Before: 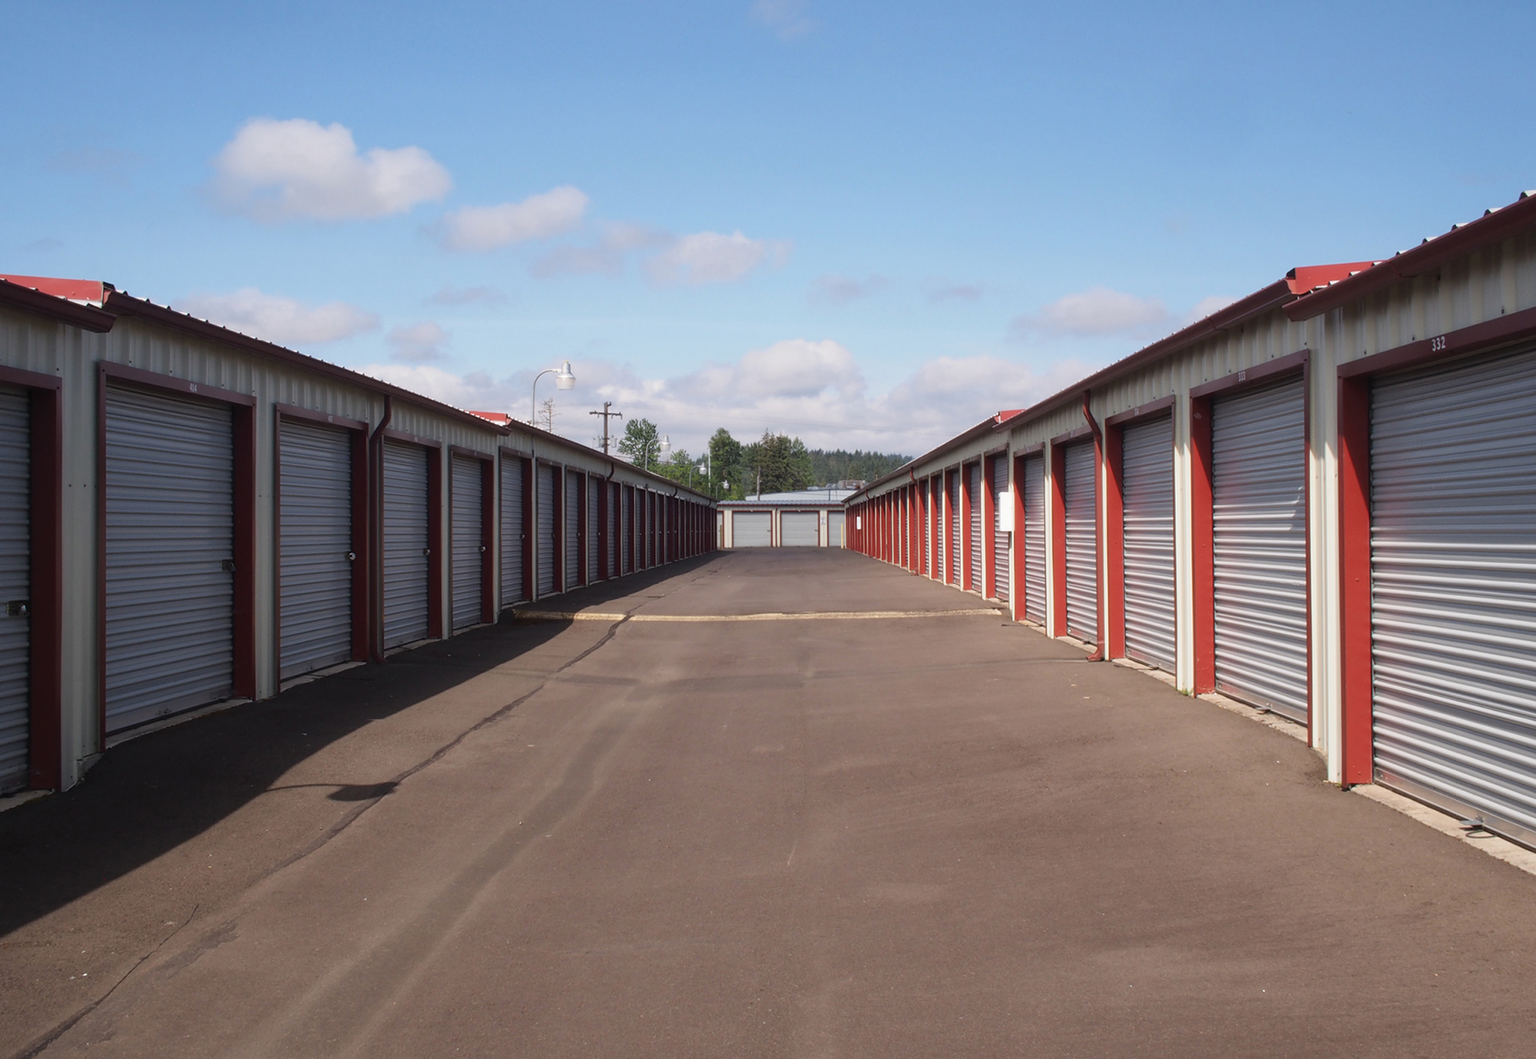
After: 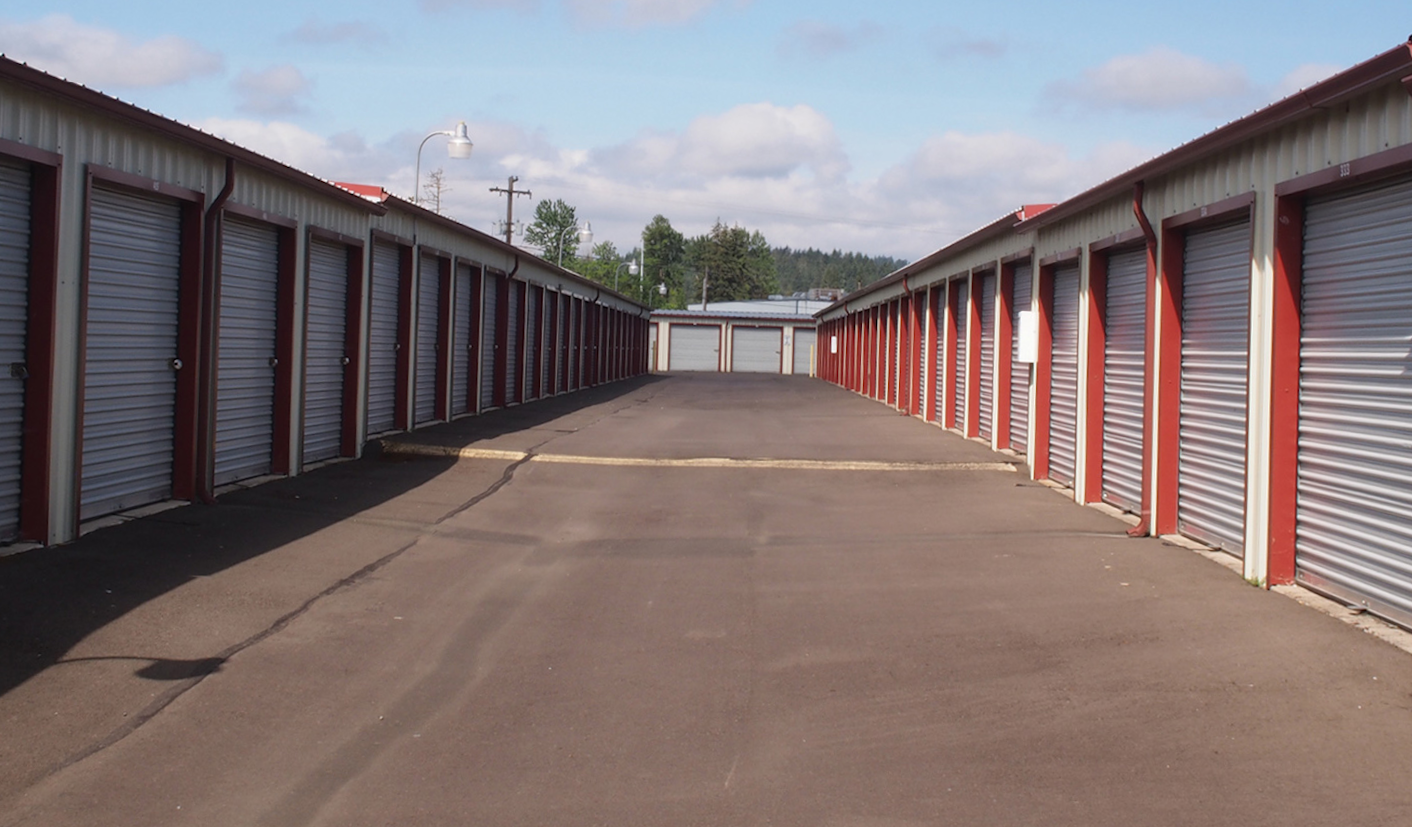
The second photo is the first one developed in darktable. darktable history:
crop and rotate: angle -3.37°, left 9.79%, top 20.73%, right 12.42%, bottom 11.82%
rotate and perspective: rotation -1.32°, lens shift (horizontal) -0.031, crop left 0.015, crop right 0.985, crop top 0.047, crop bottom 0.982
